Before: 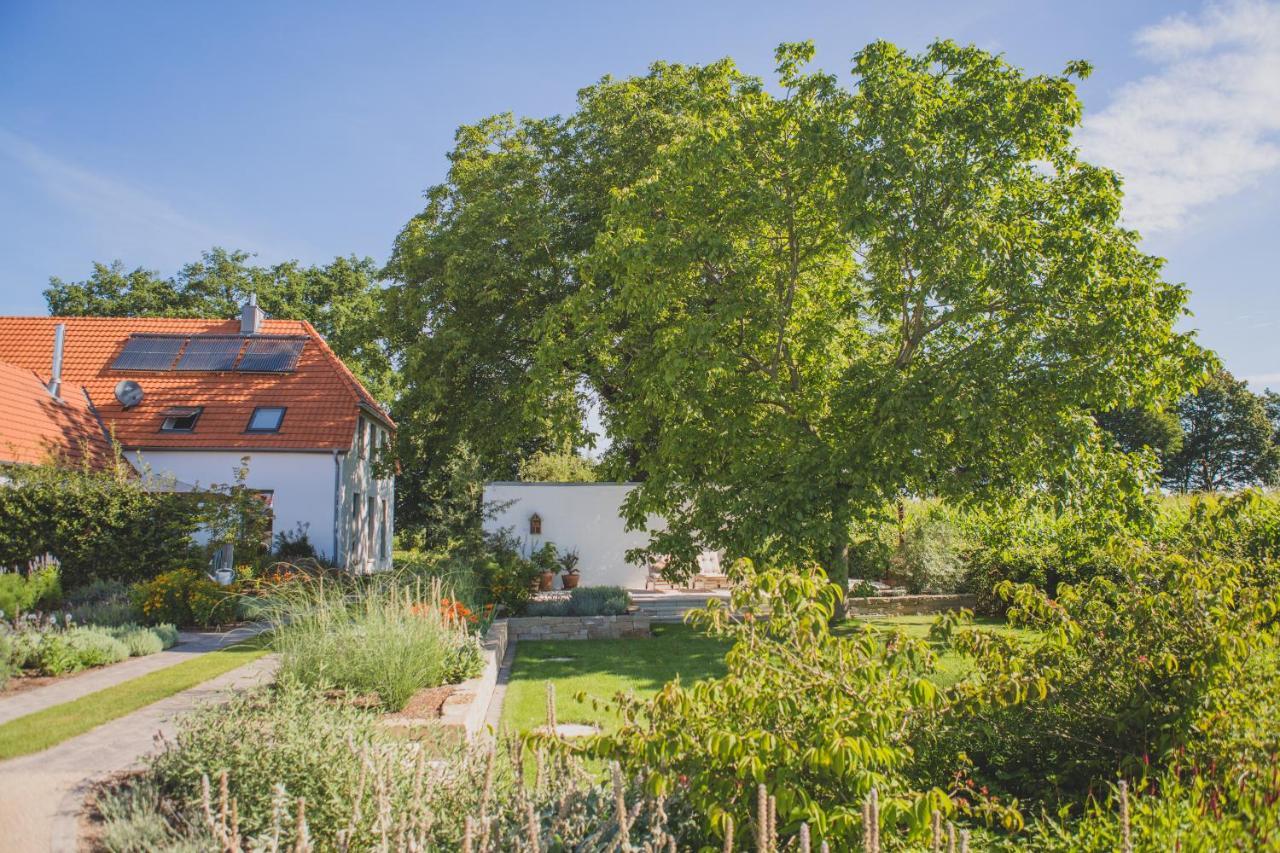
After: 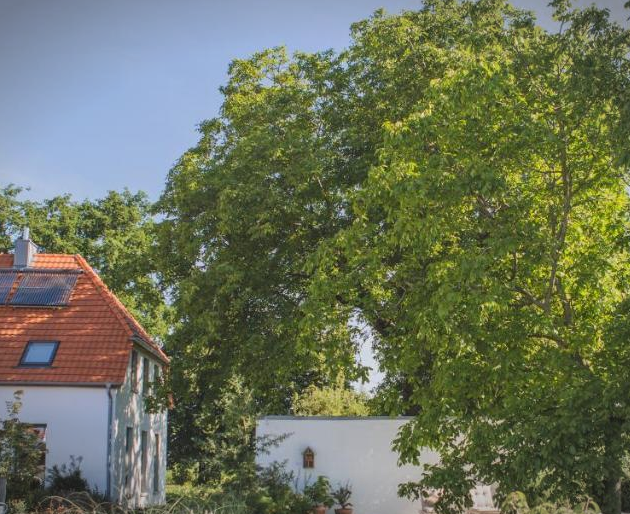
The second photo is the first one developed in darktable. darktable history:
crop: left 17.781%, top 7.769%, right 32.966%, bottom 31.965%
vignetting: fall-off start 99.23%, width/height ratio 1.309
